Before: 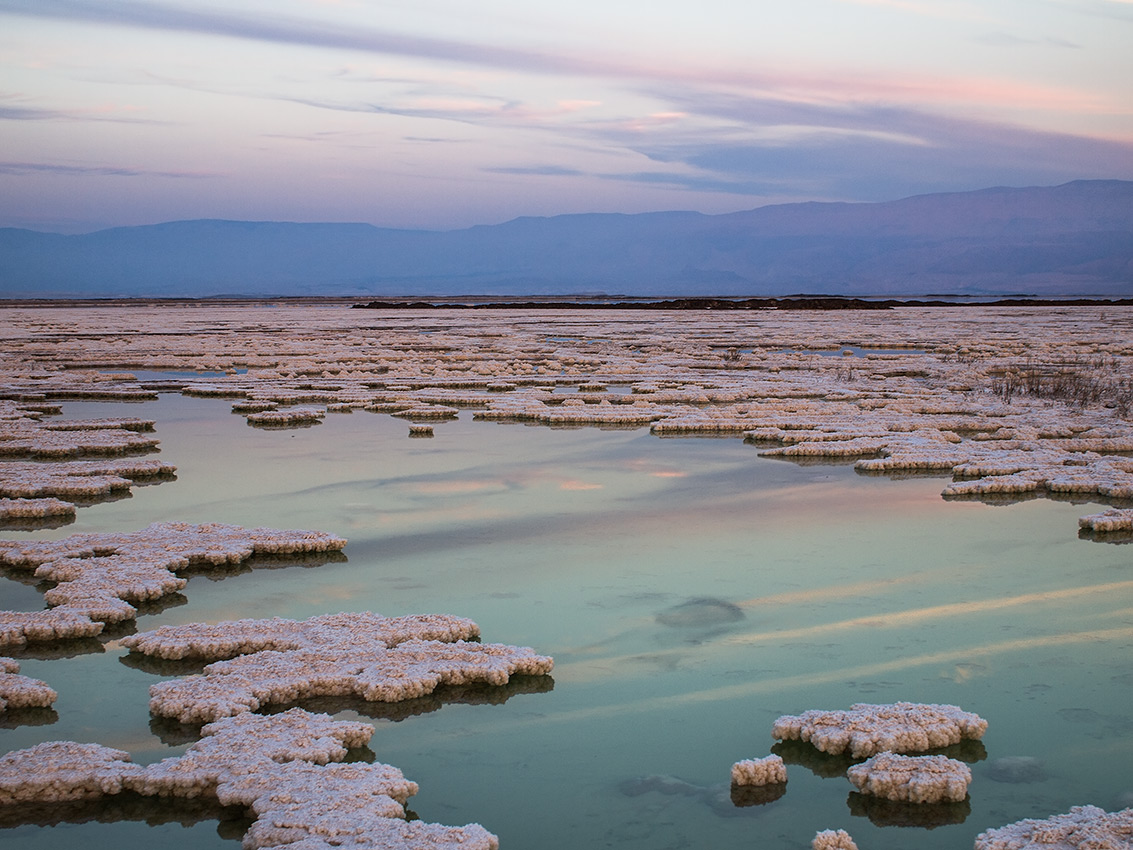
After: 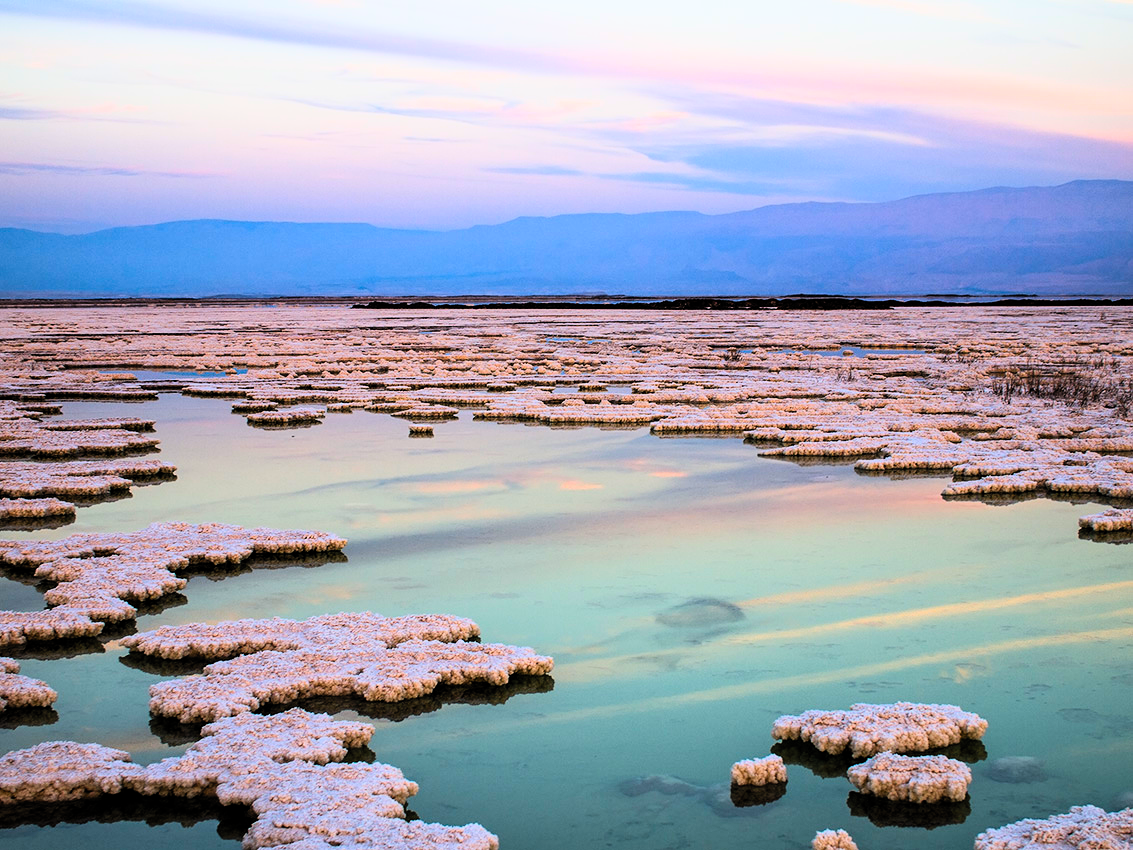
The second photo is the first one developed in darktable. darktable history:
contrast brightness saturation: contrast 0.2, brightness 0.205, saturation 0.806
filmic rgb: middle gray luminance 8.83%, black relative exposure -6.36 EV, white relative exposure 2.7 EV, target black luminance 0%, hardness 4.76, latitude 73.37%, contrast 1.332, shadows ↔ highlights balance 9.66%
